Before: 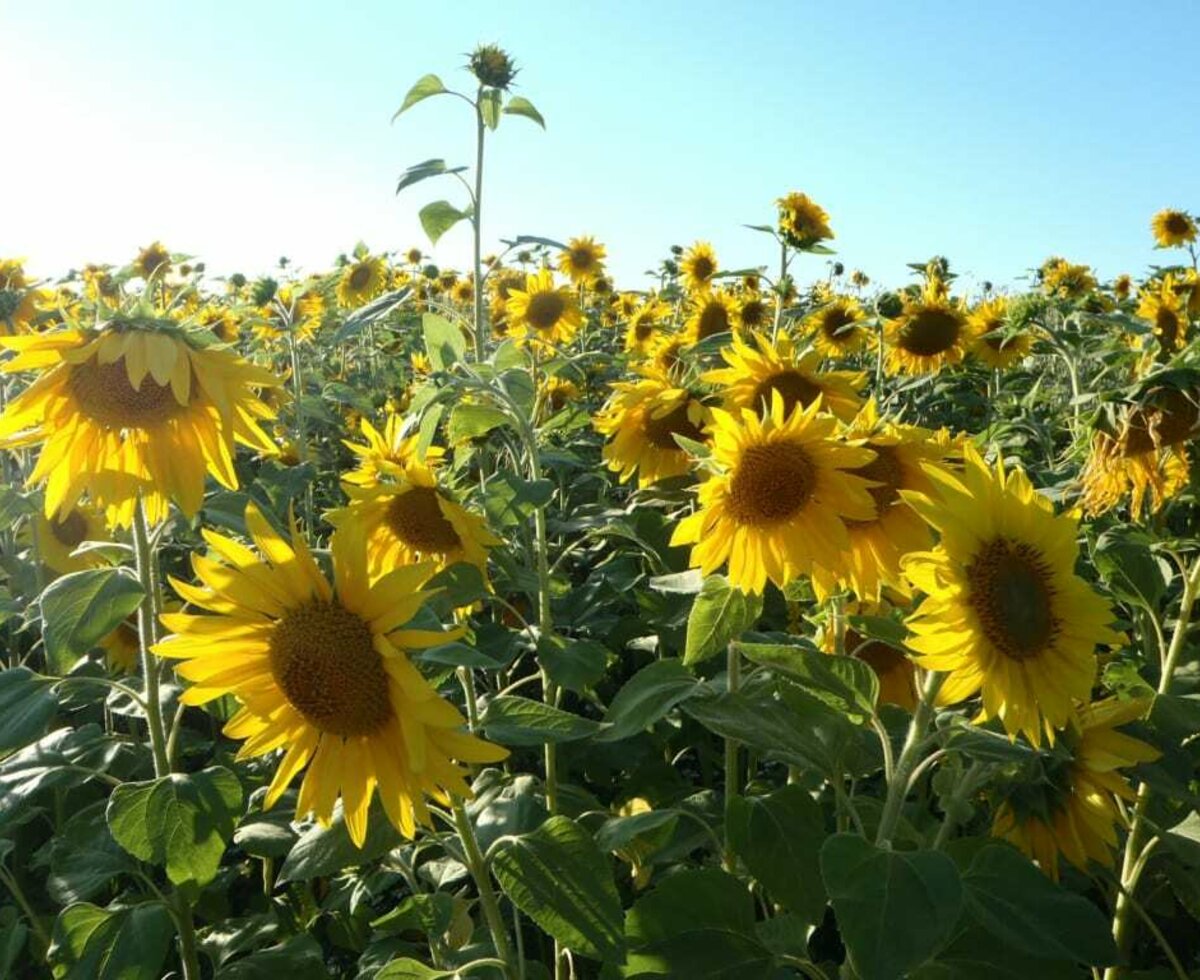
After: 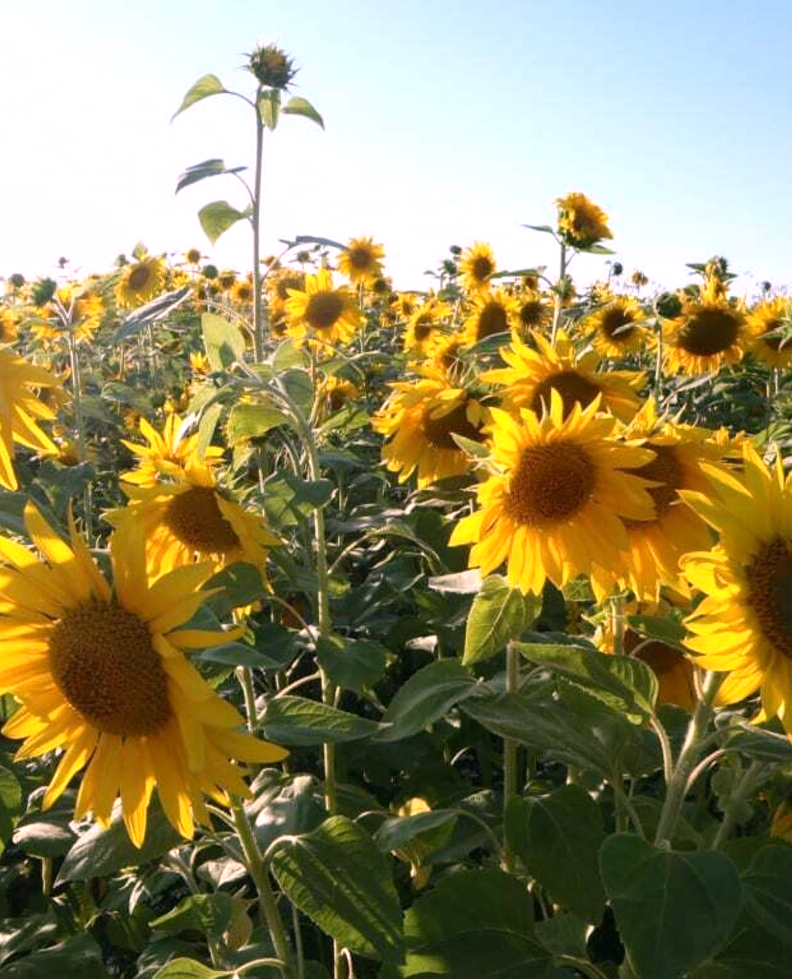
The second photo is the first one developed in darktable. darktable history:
crop and rotate: left 18.442%, right 15.508%
white balance: red 1.188, blue 1.11
